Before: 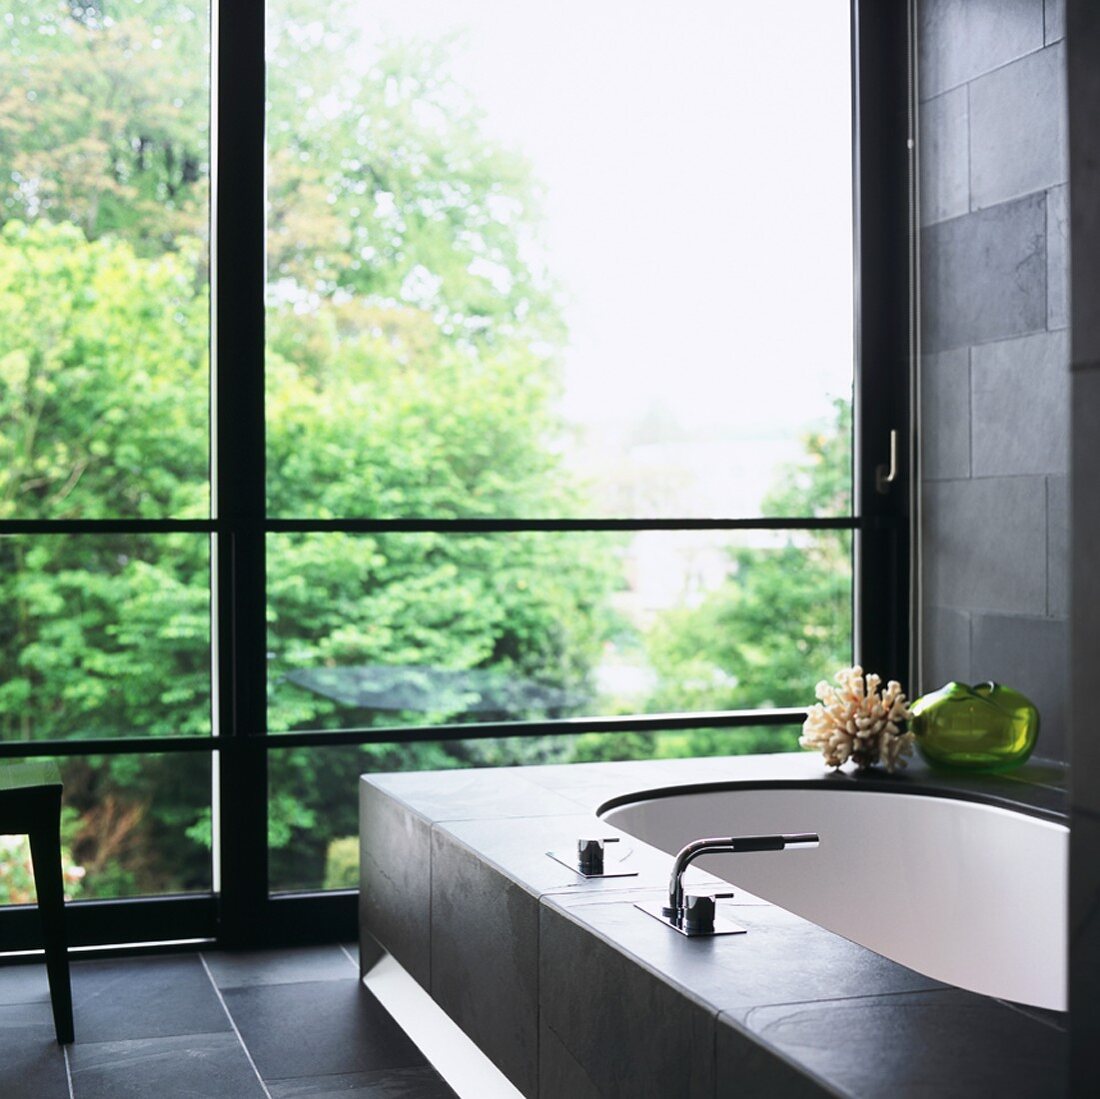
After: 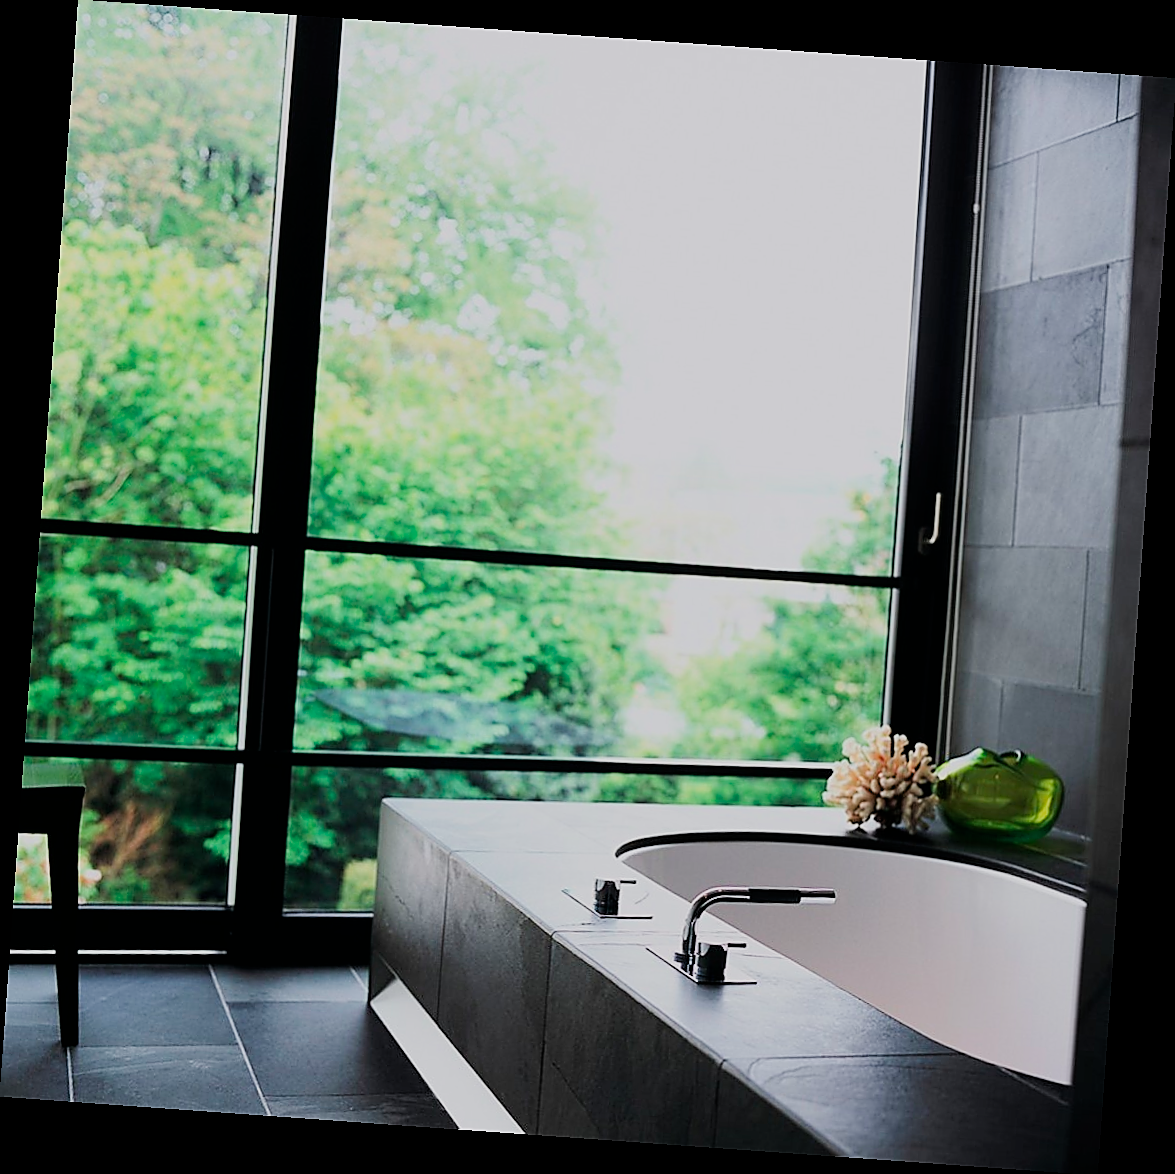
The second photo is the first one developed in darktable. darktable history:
filmic rgb: black relative exposure -8.54 EV, white relative exposure 5.52 EV, hardness 3.39, contrast 1.016
sharpen: radius 1.4, amount 1.25, threshold 0.7
rotate and perspective: rotation 4.1°, automatic cropping off
